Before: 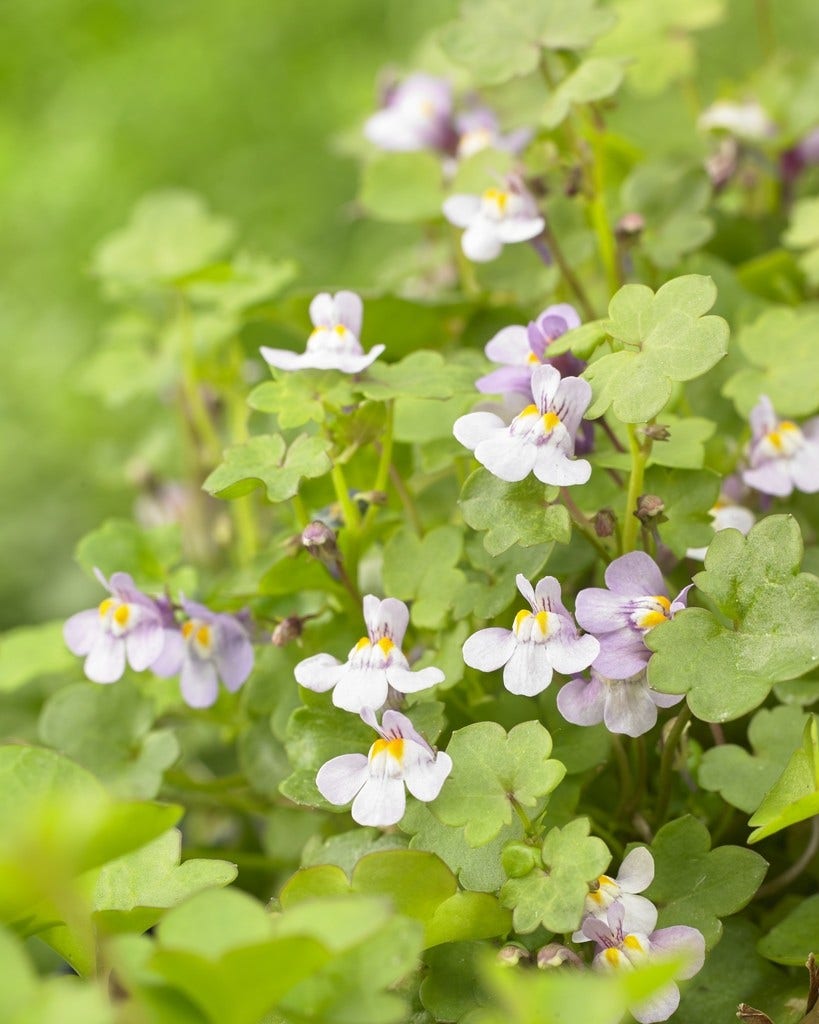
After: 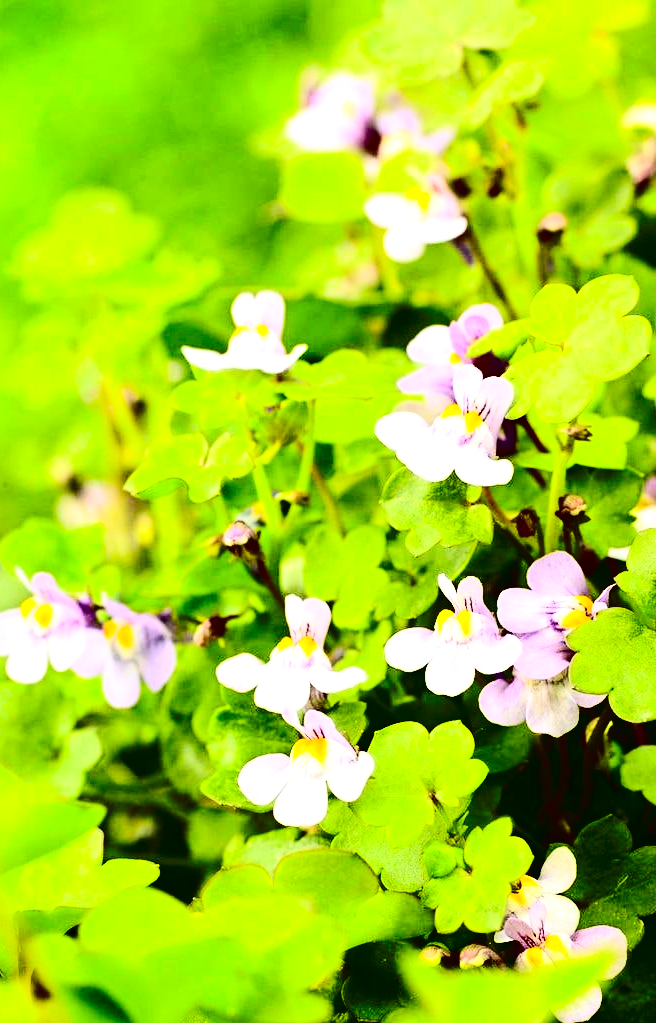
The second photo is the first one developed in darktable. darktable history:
crop and rotate: left 9.589%, right 10.237%
exposure: black level correction 0.001, exposure 0.499 EV, compensate highlight preservation false
contrast brightness saturation: contrast 0.76, brightness -0.989, saturation 0.986
